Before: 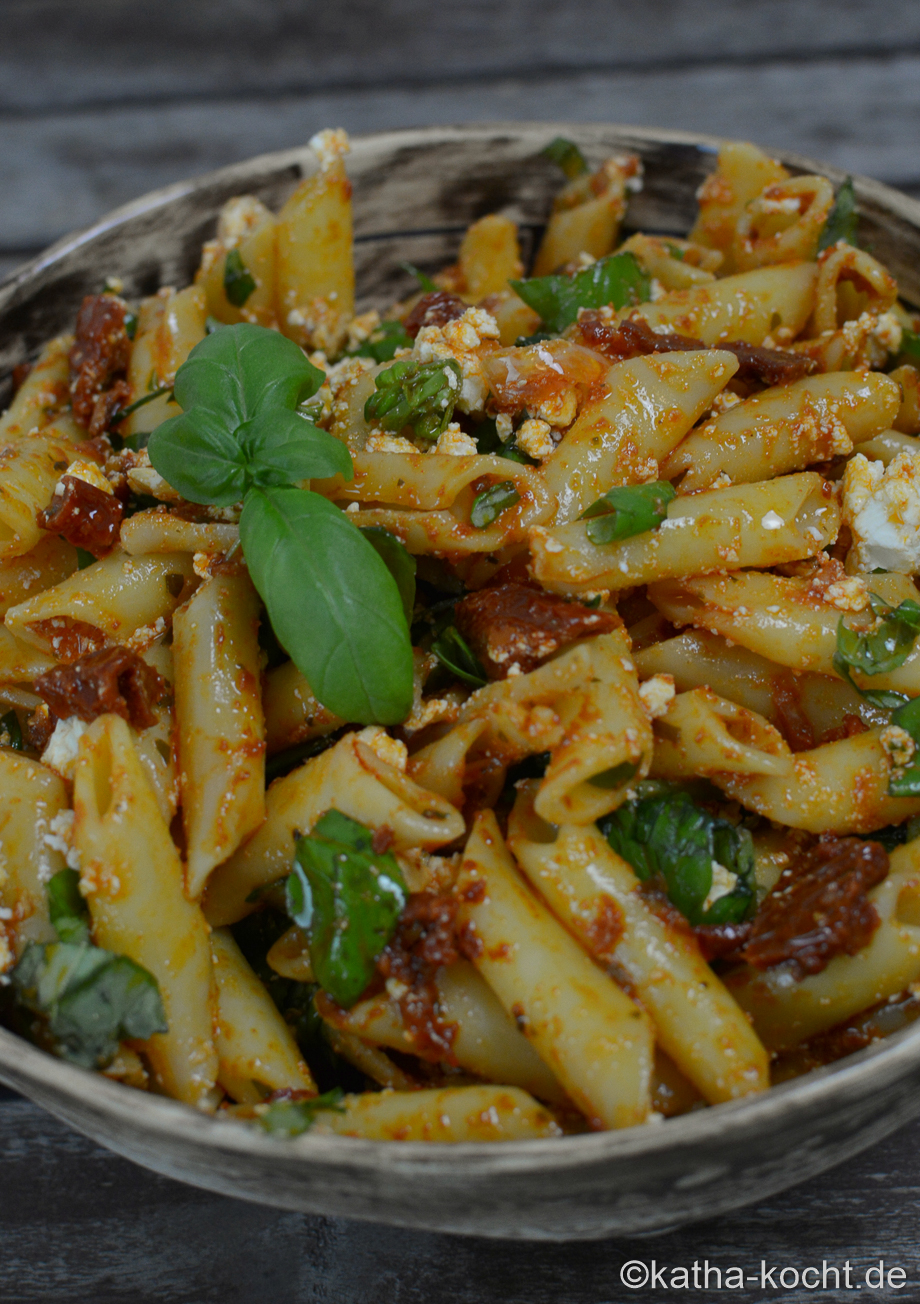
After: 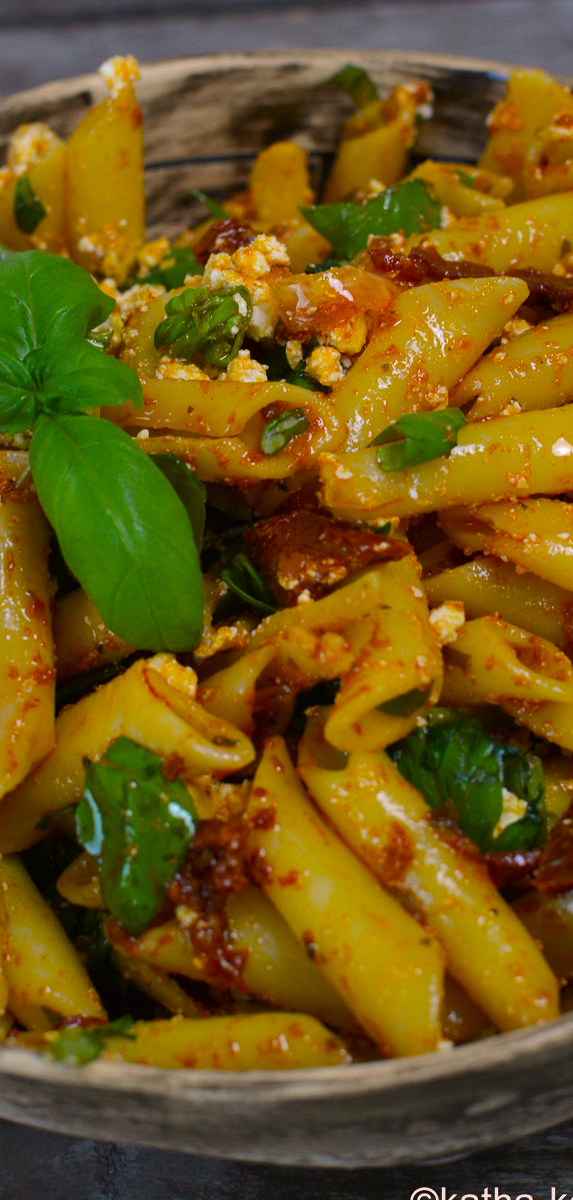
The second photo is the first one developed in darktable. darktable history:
color correction: highlights a* 11.24, highlights b* 11.48
crop and rotate: left 22.954%, top 5.632%, right 14.741%, bottom 2.268%
color balance rgb: linear chroma grading › shadows -10.217%, linear chroma grading › global chroma 19.642%, perceptual saturation grading › global saturation 31.182%, perceptual brilliance grading › highlights 9.97%, perceptual brilliance grading › mid-tones 5.07%, global vibrance 40.095%
